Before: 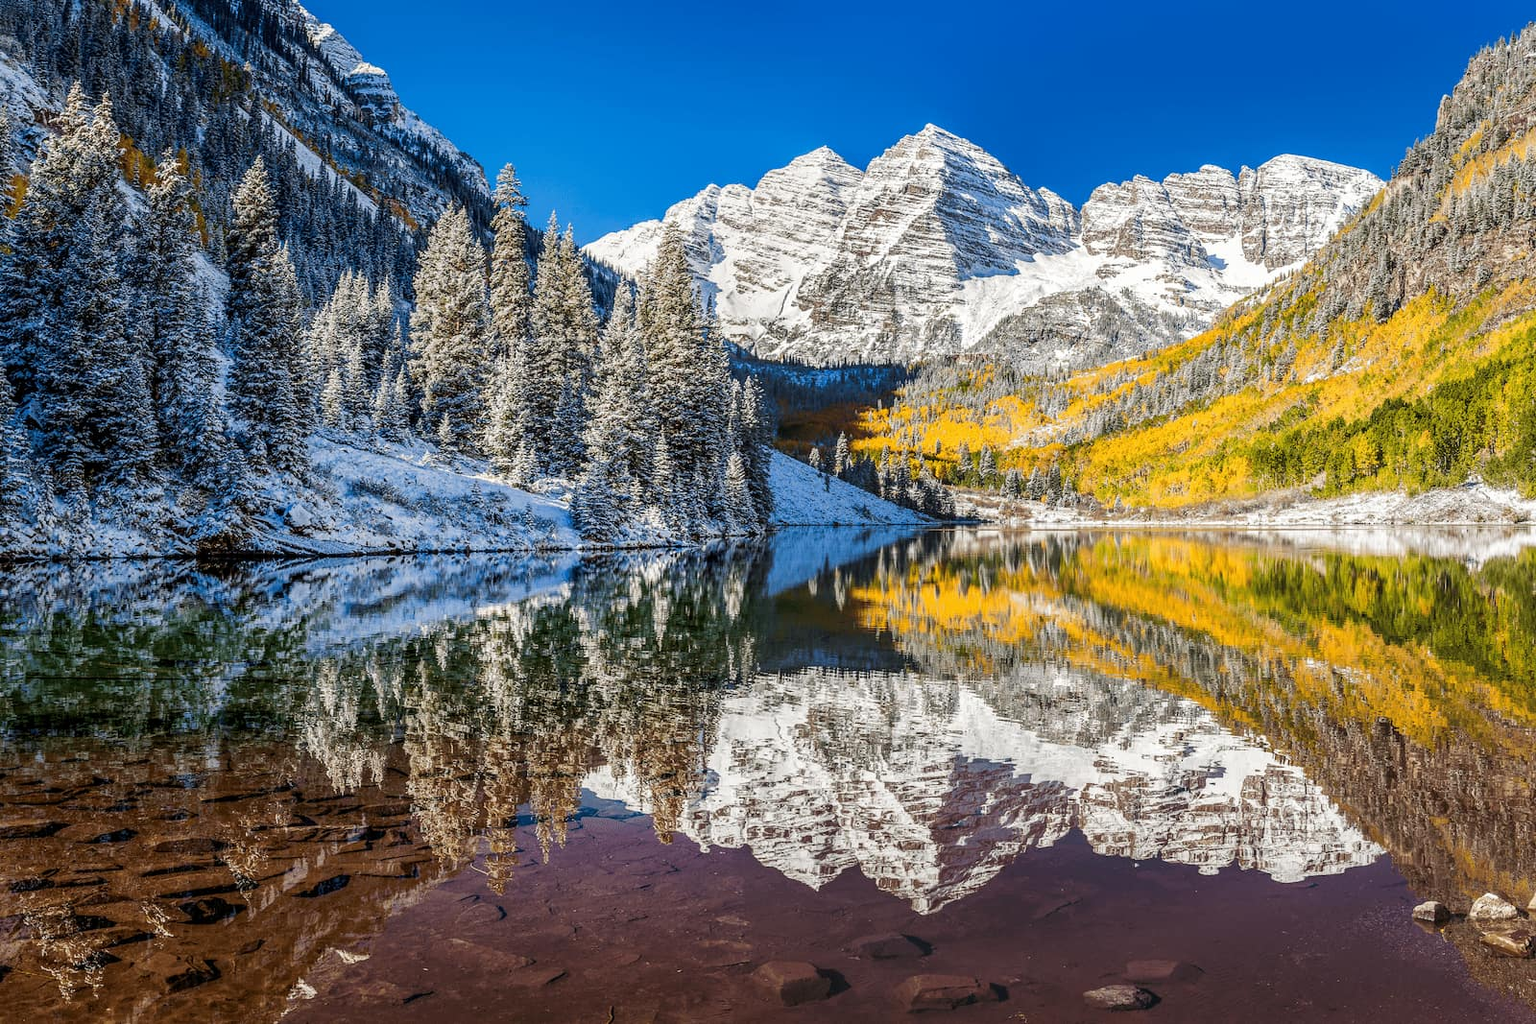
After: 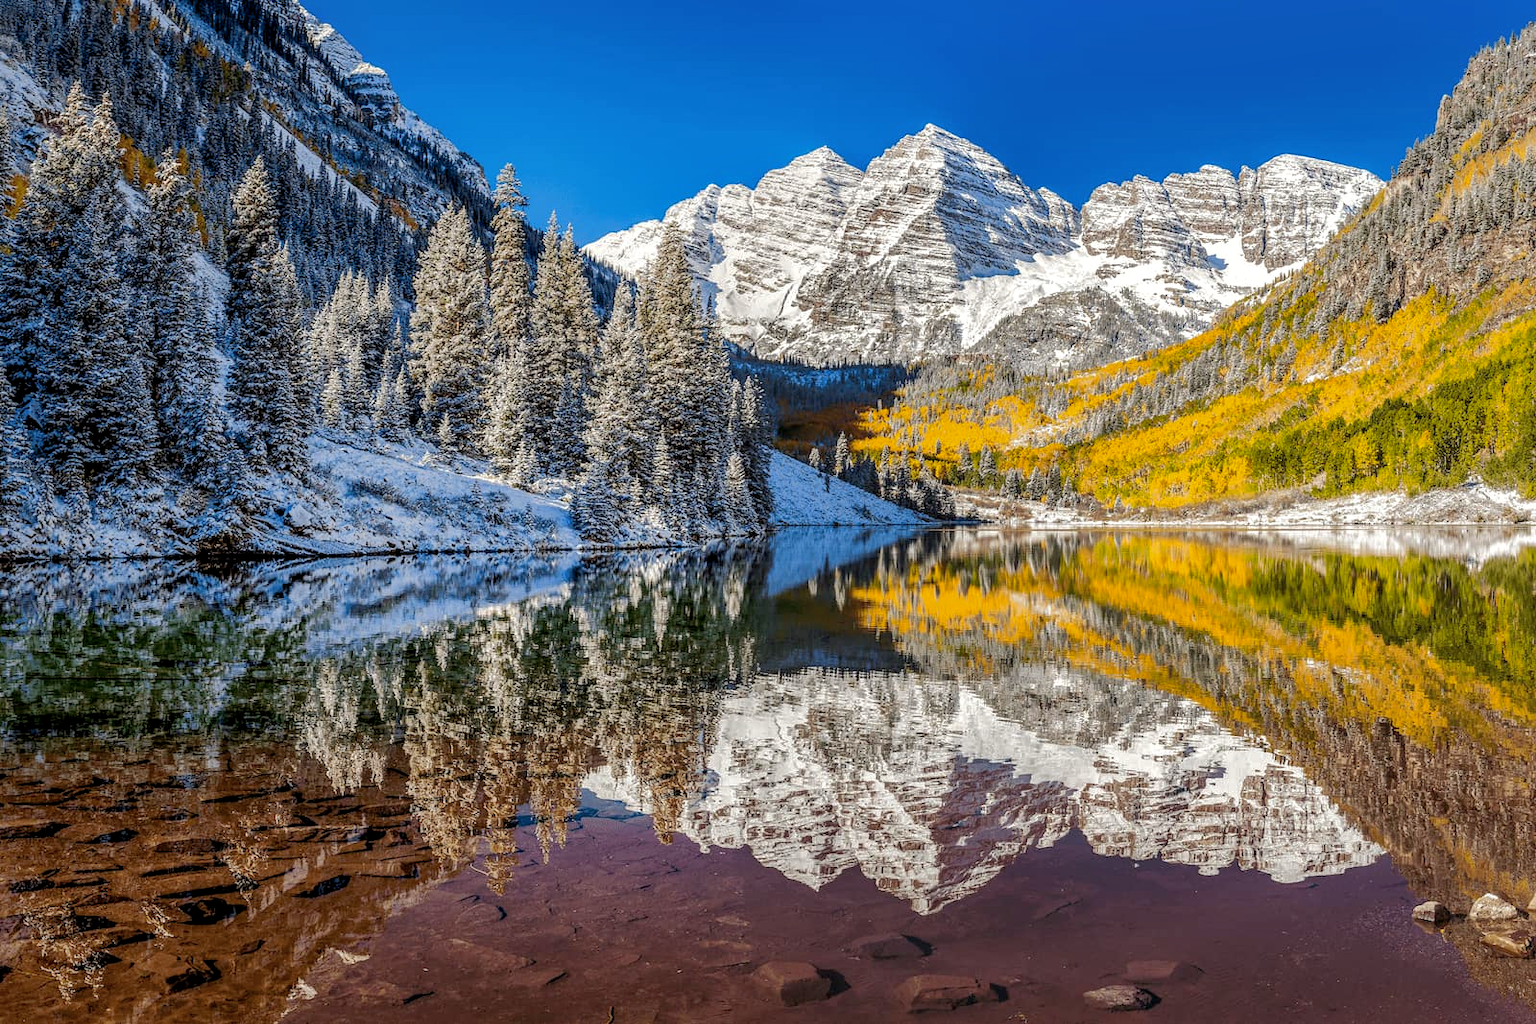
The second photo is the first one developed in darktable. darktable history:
shadows and highlights: shadows 39.85, highlights -59.93
color balance rgb: power › luminance 0.858%, power › chroma 0.393%, power › hue 33.6°, global offset › luminance -0.387%, perceptual saturation grading › global saturation 0.625%, contrast 4.188%
